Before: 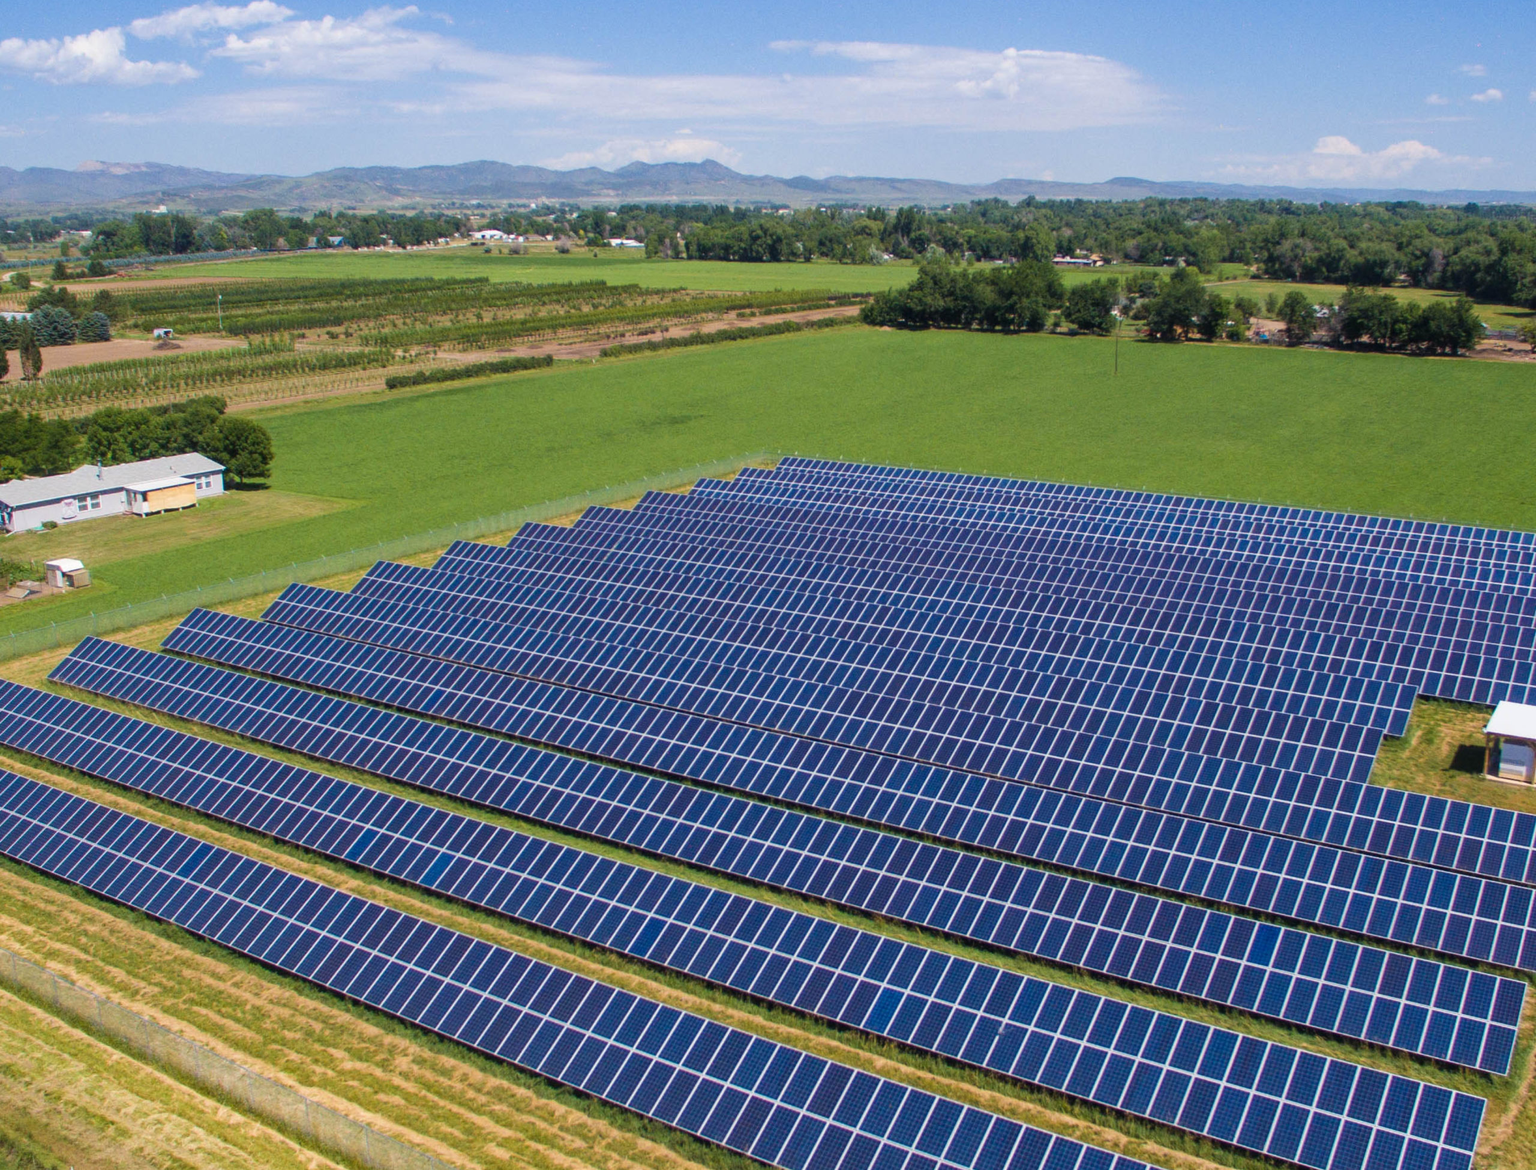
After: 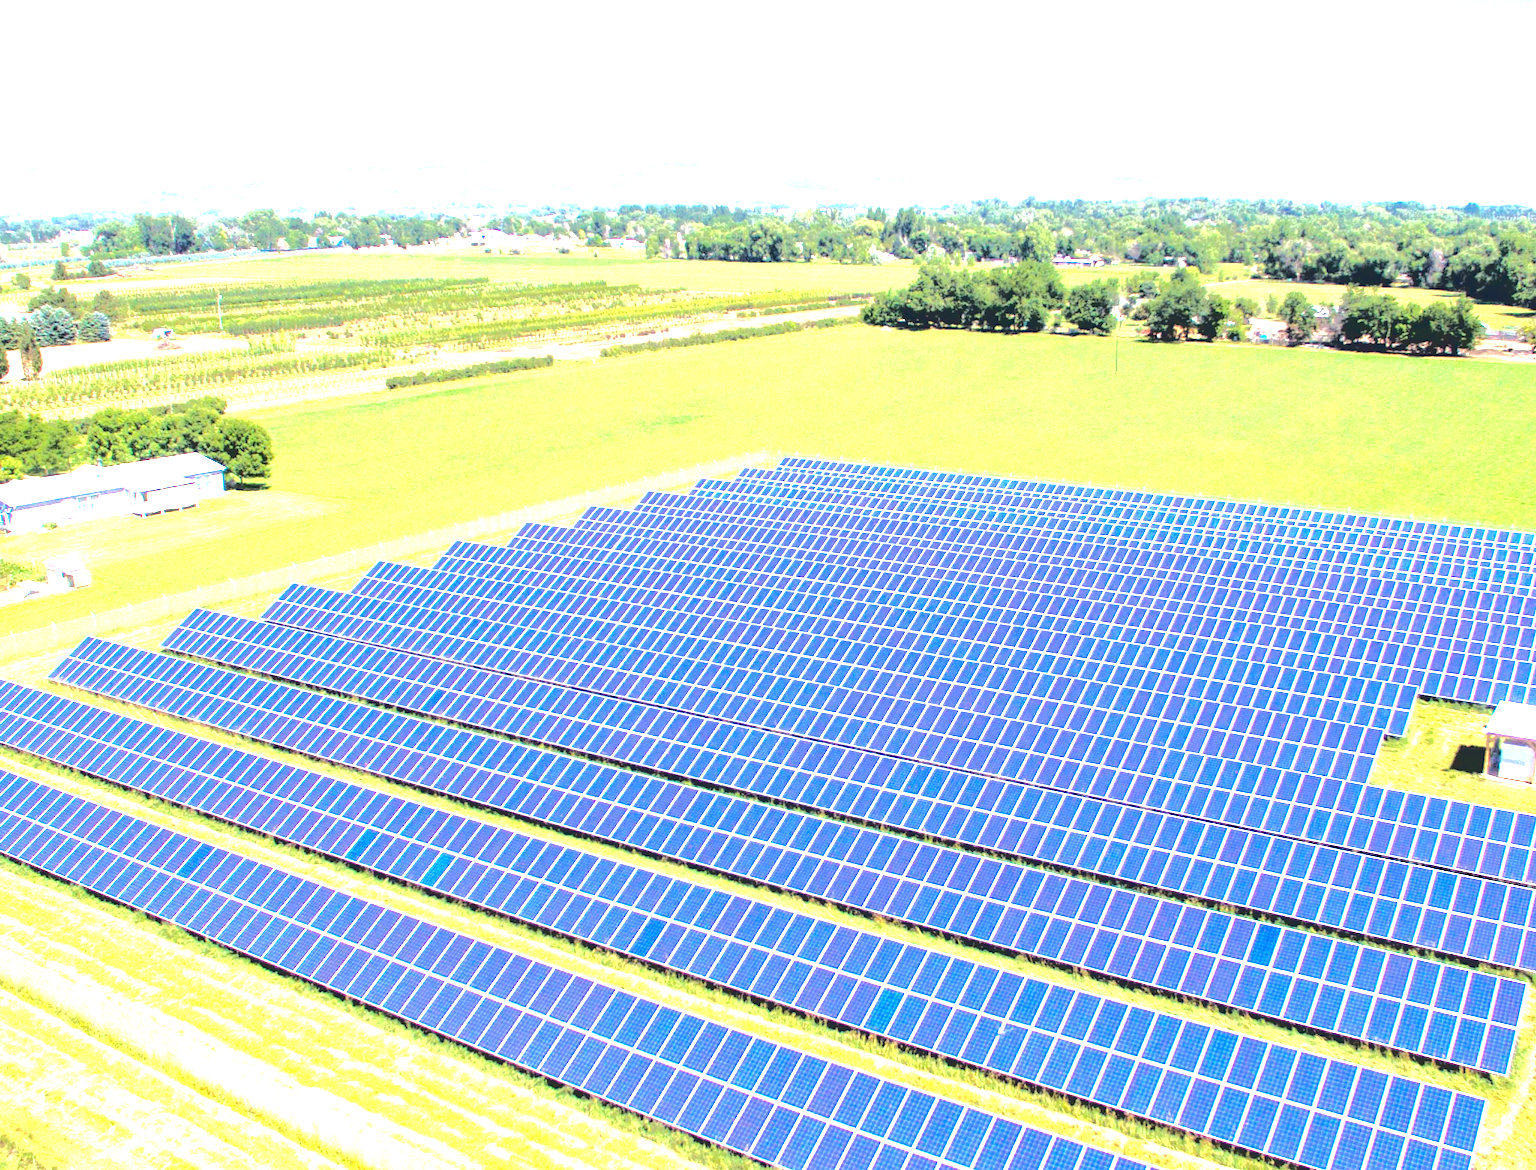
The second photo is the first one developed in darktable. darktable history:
base curve: curves: ch0 [(0.065, 0.026) (0.236, 0.358) (0.53, 0.546) (0.777, 0.841) (0.924, 0.992)], preserve colors average RGB
exposure: black level correction 0.001, exposure 2.607 EV, compensate exposure bias true, compensate highlight preservation false
